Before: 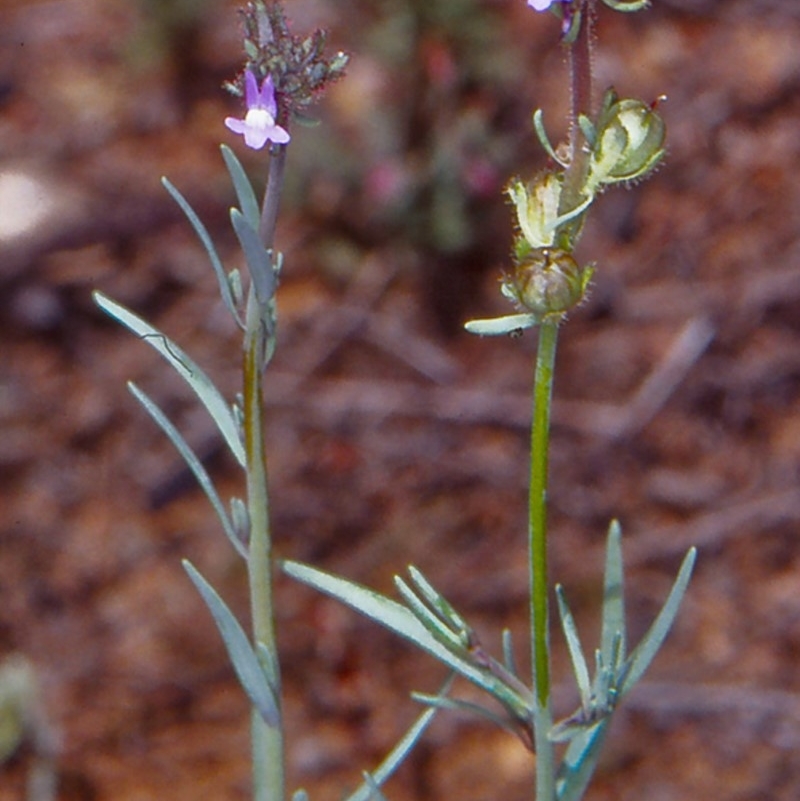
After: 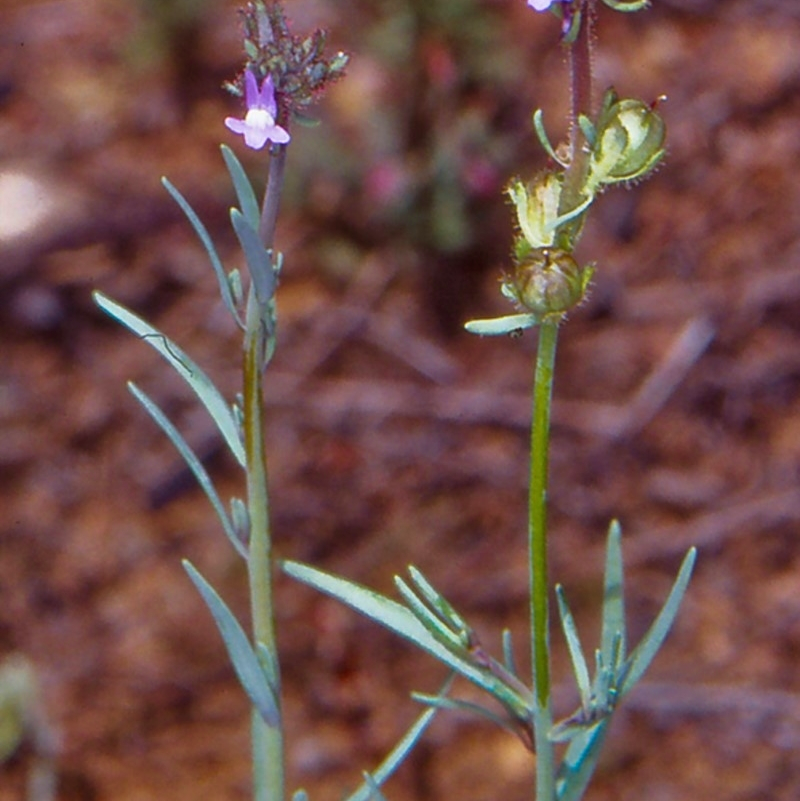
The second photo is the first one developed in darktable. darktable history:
velvia: strength 30.51%
